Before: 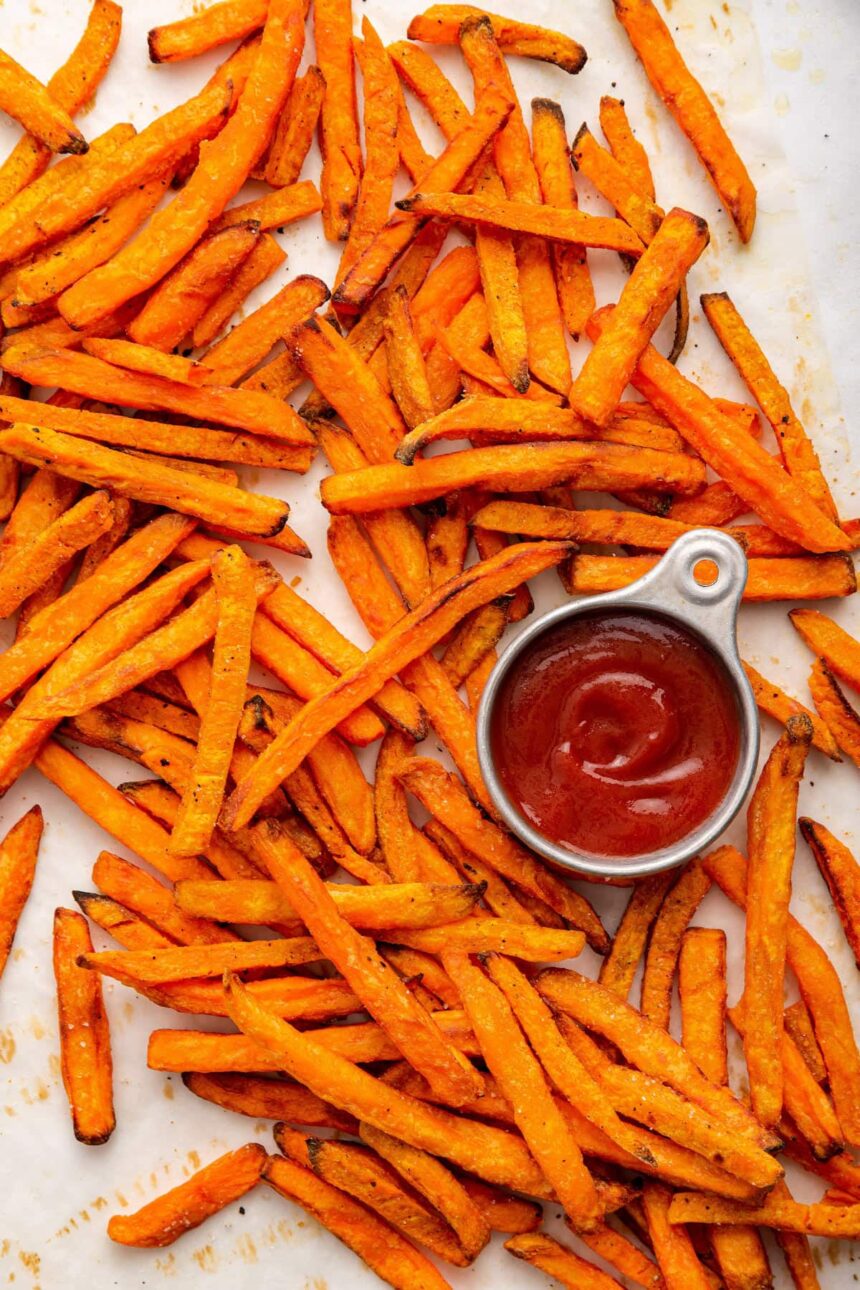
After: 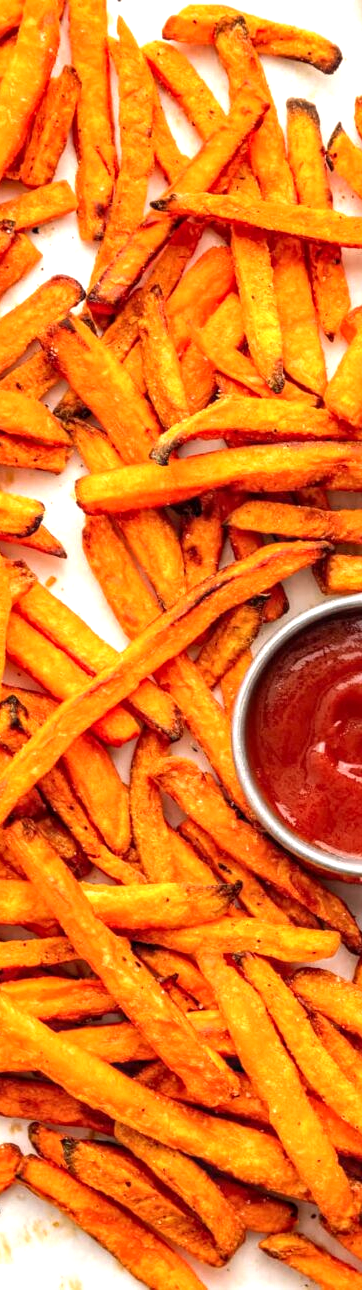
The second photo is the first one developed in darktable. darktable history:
exposure: black level correction 0, exposure 0.7 EV, compensate exposure bias true, compensate highlight preservation false
local contrast: on, module defaults
crop: left 28.583%, right 29.231%
